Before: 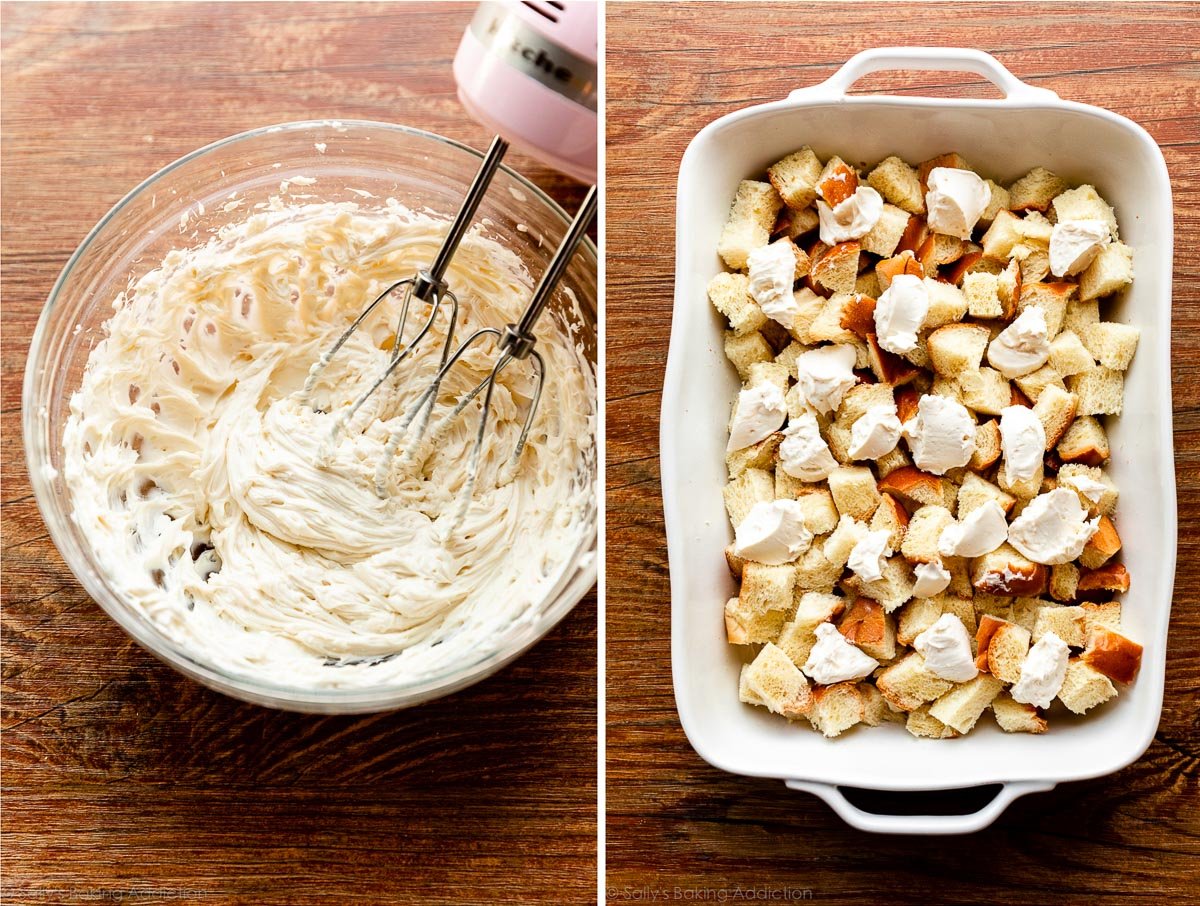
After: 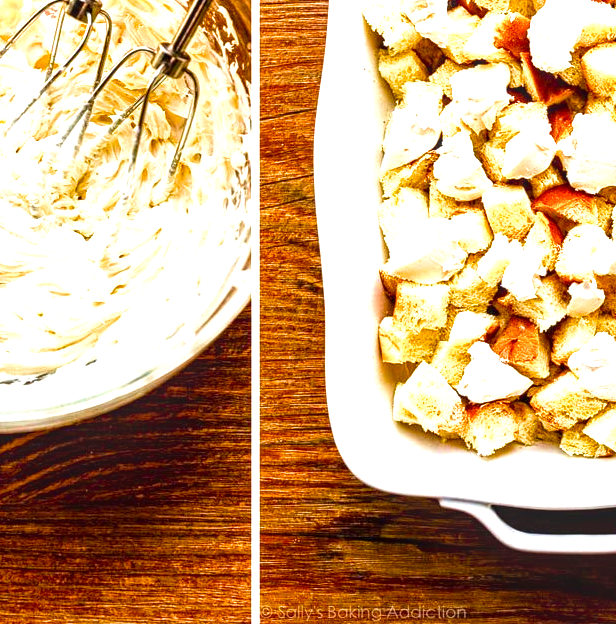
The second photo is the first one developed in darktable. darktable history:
velvia: strength 51.37%, mid-tones bias 0.503
local contrast: highlights 36%, detail 135%
crop and rotate: left 28.844%, top 31.032%, right 19.82%
exposure: black level correction 0, exposure 1 EV, compensate highlight preservation false
